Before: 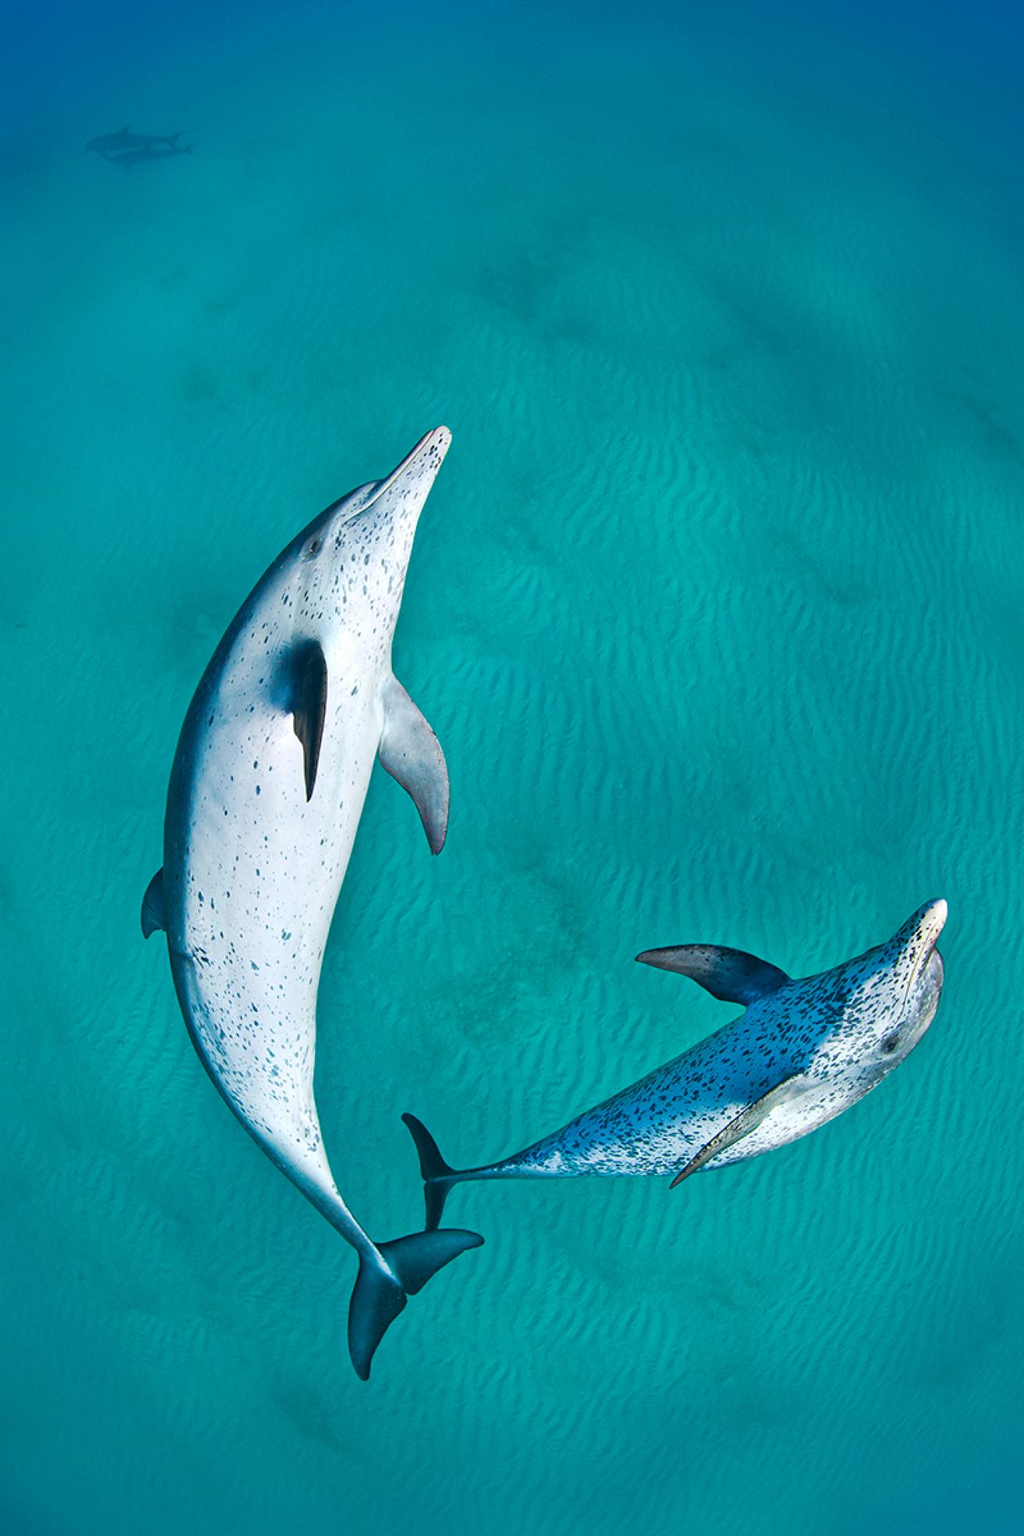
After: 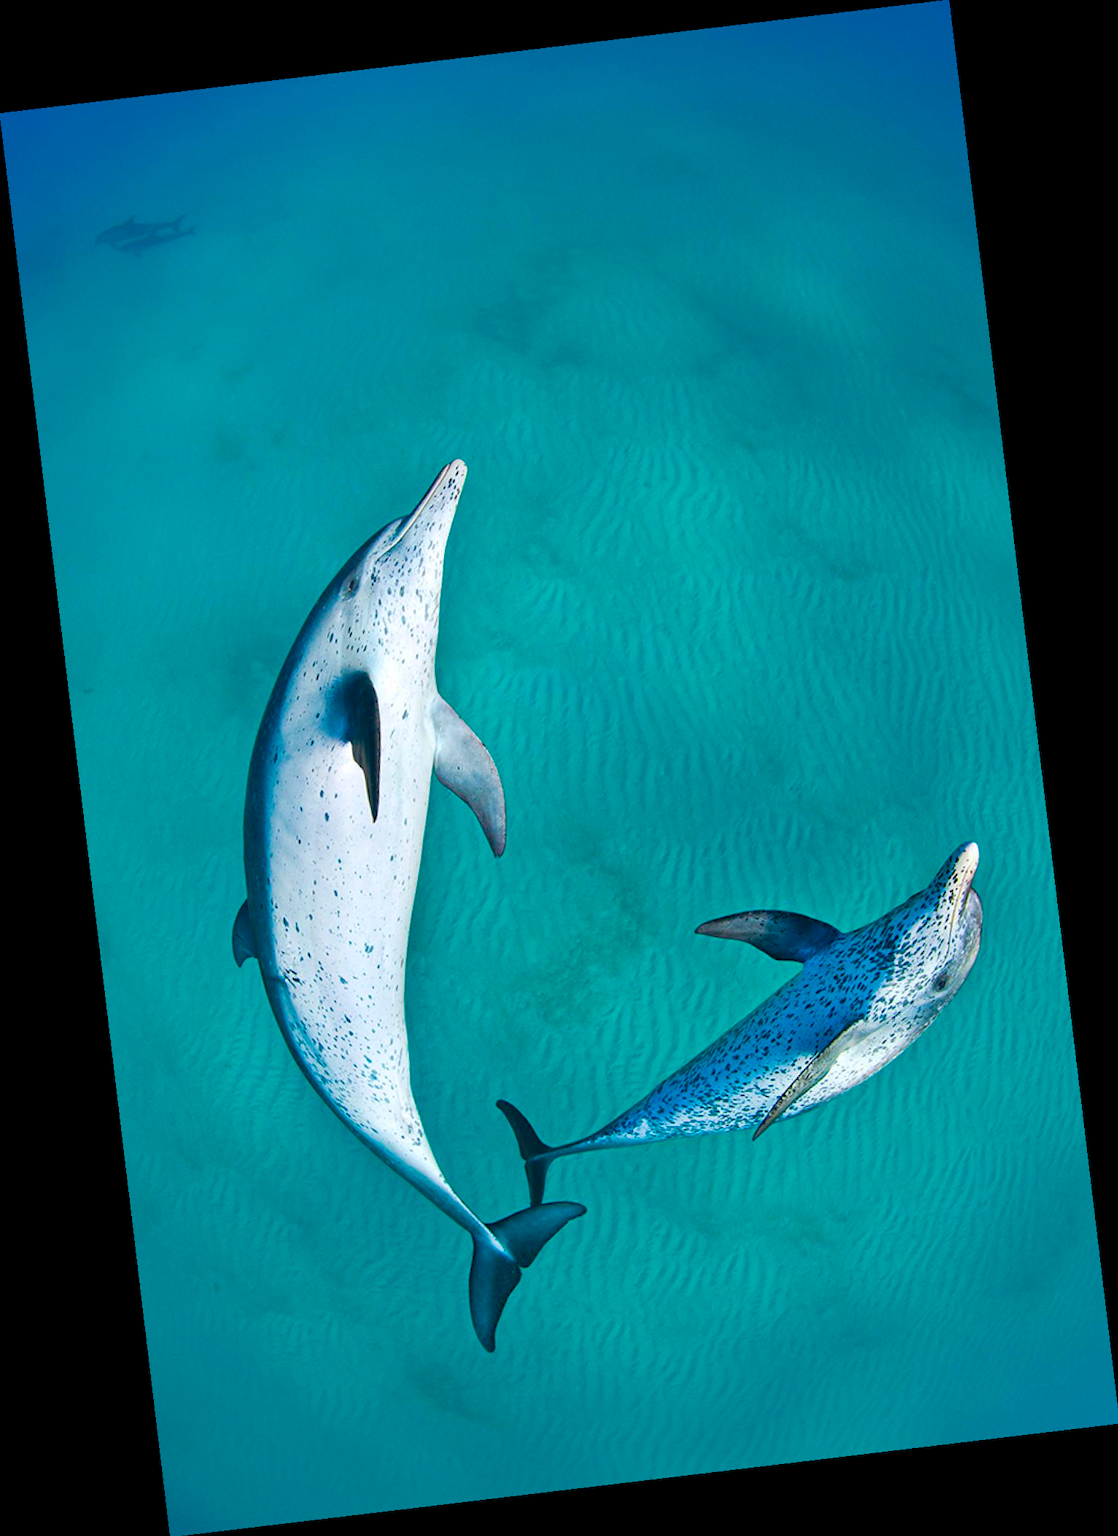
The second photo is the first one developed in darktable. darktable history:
rotate and perspective: rotation -6.83°, automatic cropping off
color balance rgb: perceptual saturation grading › global saturation 34.05%, global vibrance 5.56%
